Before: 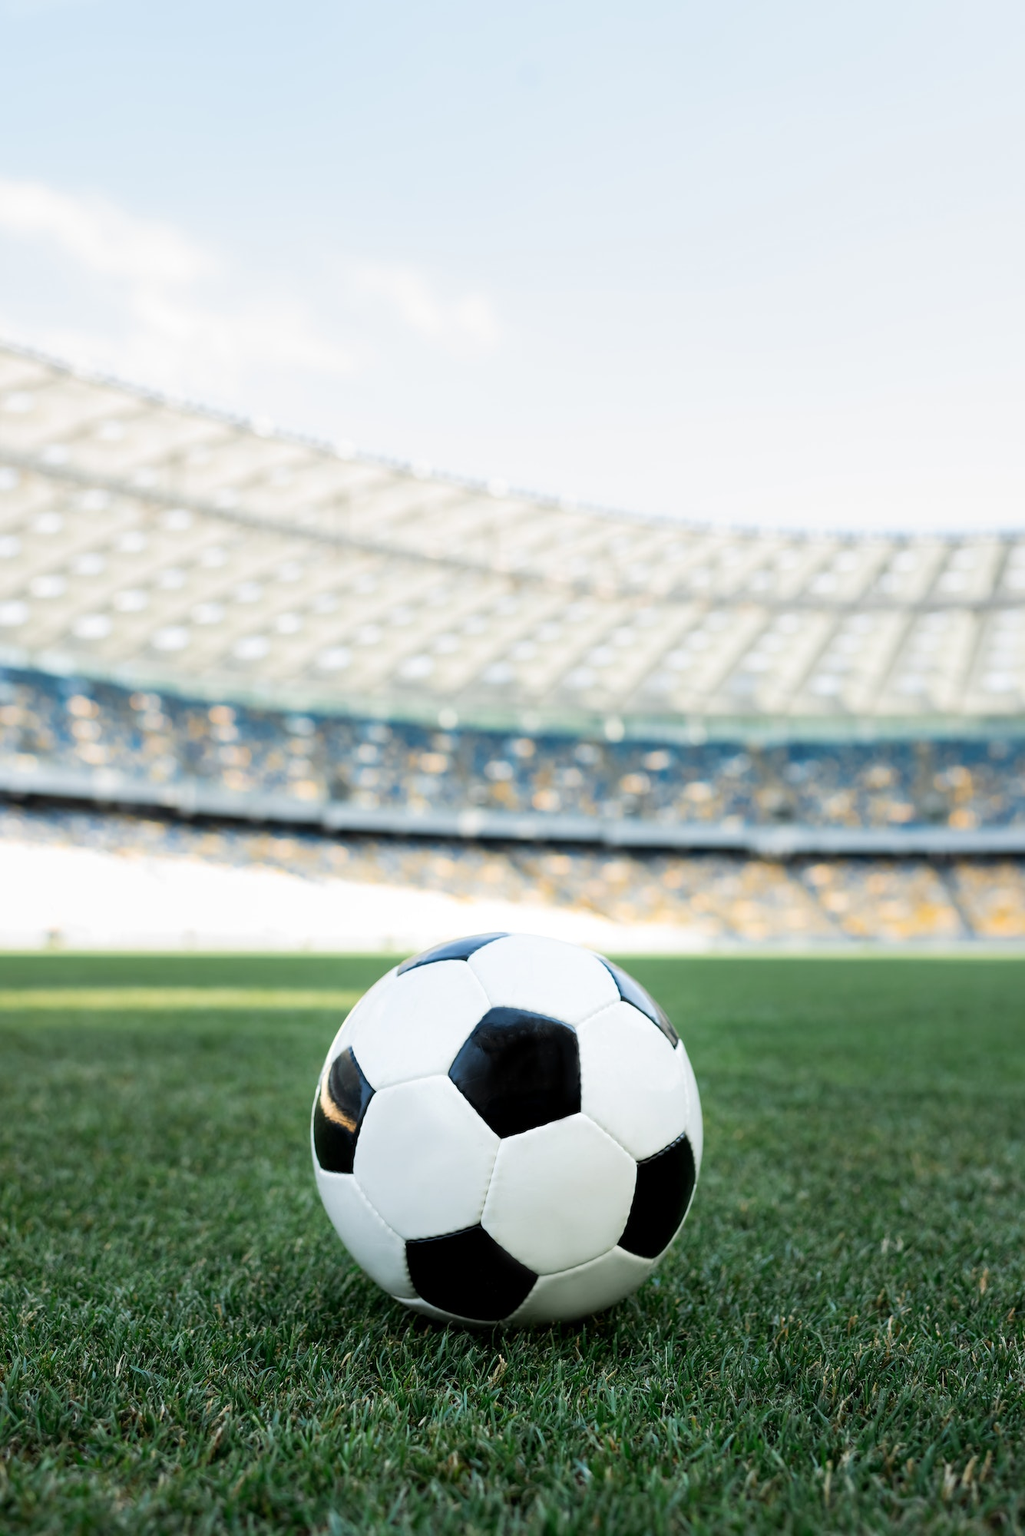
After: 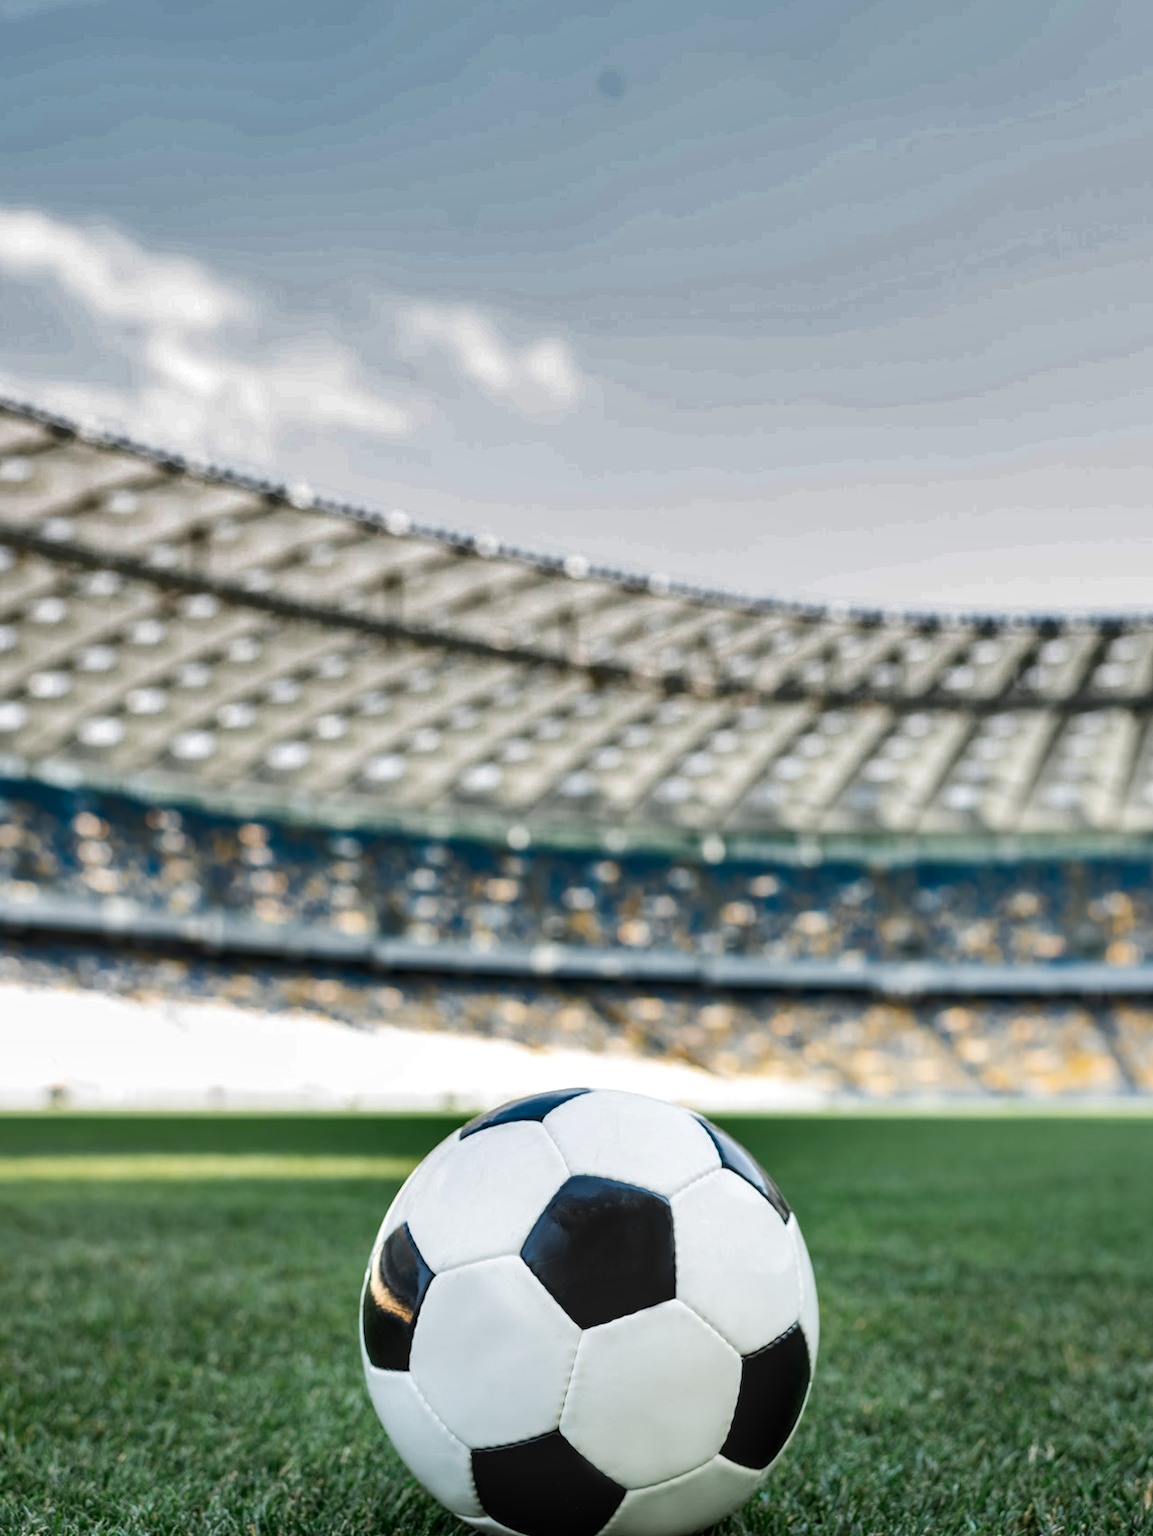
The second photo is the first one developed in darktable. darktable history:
local contrast: on, module defaults
crop and rotate: angle 0.2°, left 0.275%, right 3.127%, bottom 14.18%
shadows and highlights: shadows 20.91, highlights -82.73, soften with gaussian
